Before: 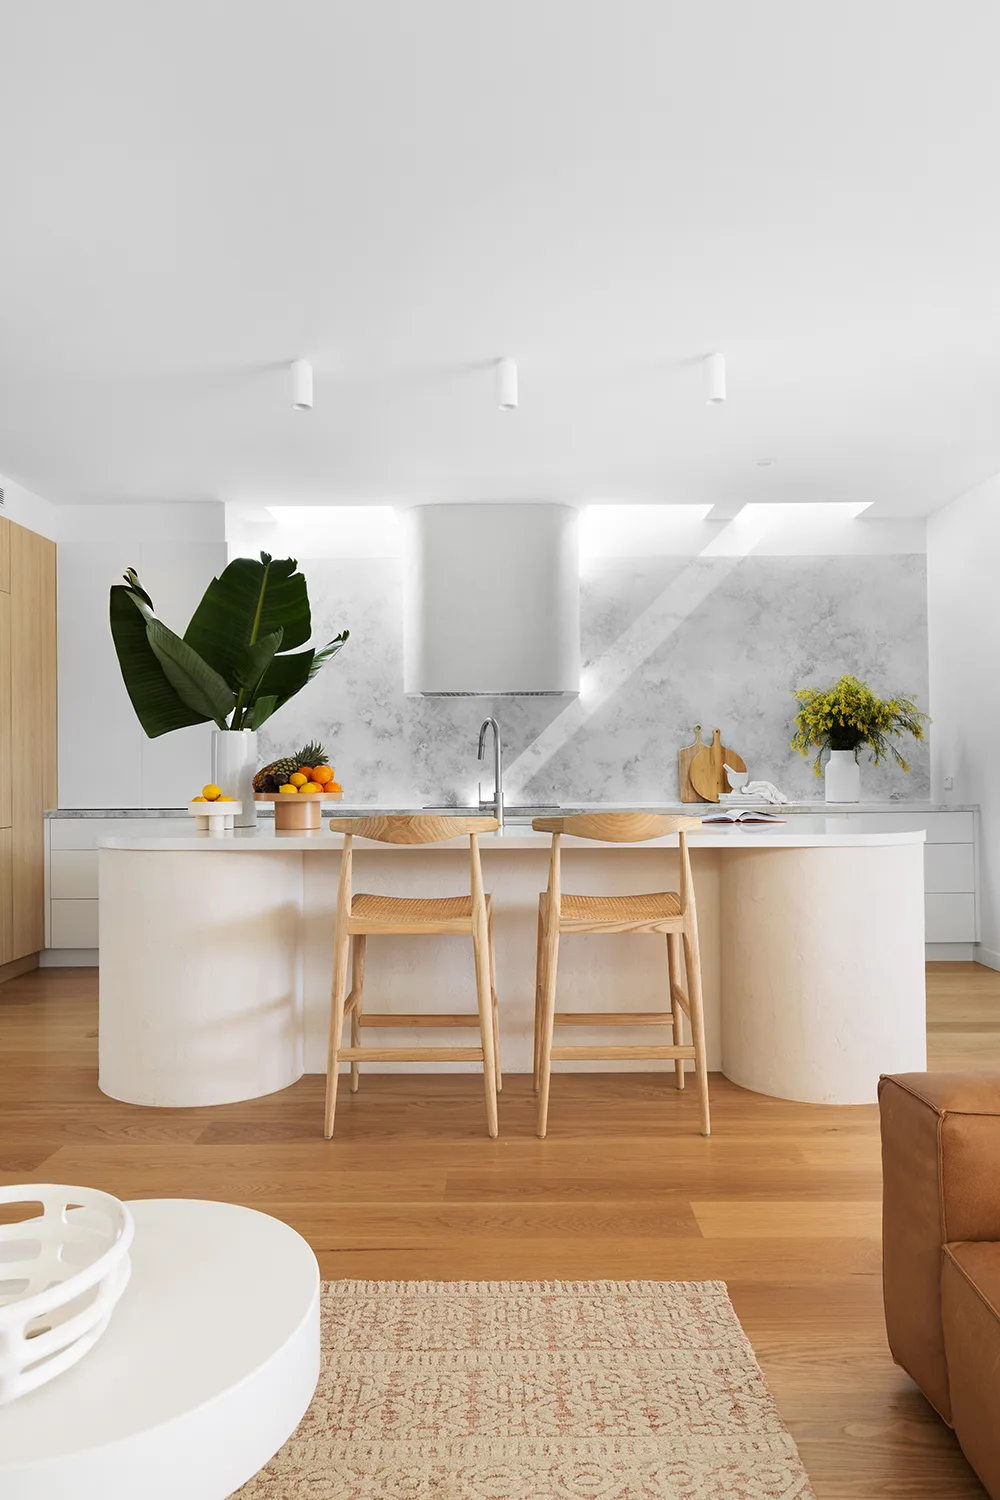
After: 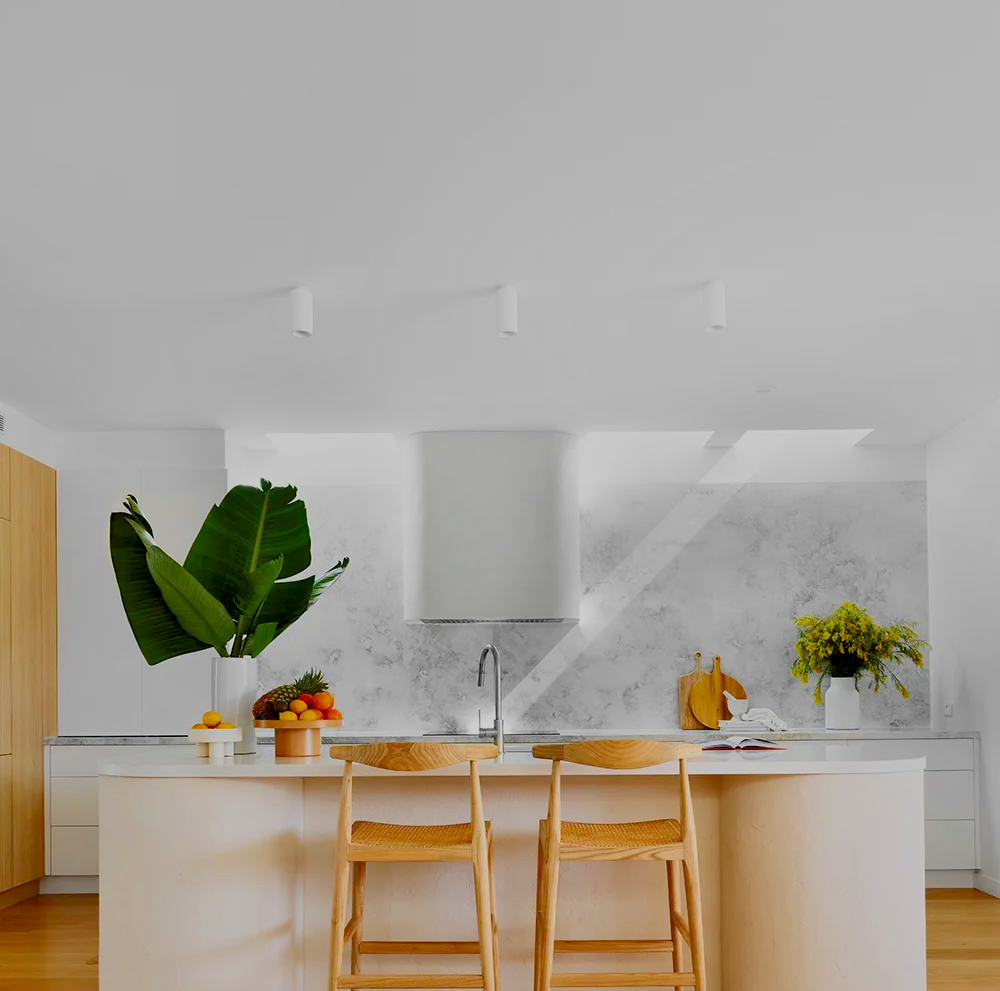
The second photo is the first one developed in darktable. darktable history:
local contrast: mode bilateral grid, contrast 20, coarseness 50, detail 129%, midtone range 0.2
exposure: exposure 0.719 EV, compensate highlight preservation false
crop and rotate: top 4.877%, bottom 29.011%
tone equalizer: -7 EV 0.159 EV, -6 EV 0.628 EV, -5 EV 1.18 EV, -4 EV 1.31 EV, -3 EV 1.18 EV, -2 EV 0.6 EV, -1 EV 0.167 EV
color balance rgb: shadows lift › chroma 0.867%, shadows lift › hue 114.39°, power › hue 208.13°, perceptual saturation grading › global saturation 34.641%, perceptual saturation grading › highlights -25.782%, perceptual saturation grading › shadows 50.039%, global vibrance 9.506%
contrast brightness saturation: brightness -0.25, saturation 0.204
filmic rgb: middle gray luminance 18.17%, black relative exposure -7.55 EV, white relative exposure 8.44 EV, target black luminance 0%, hardness 2.23, latitude 18.35%, contrast 0.891, highlights saturation mix 4.5%, shadows ↔ highlights balance 10.87%, color science v6 (2022)
